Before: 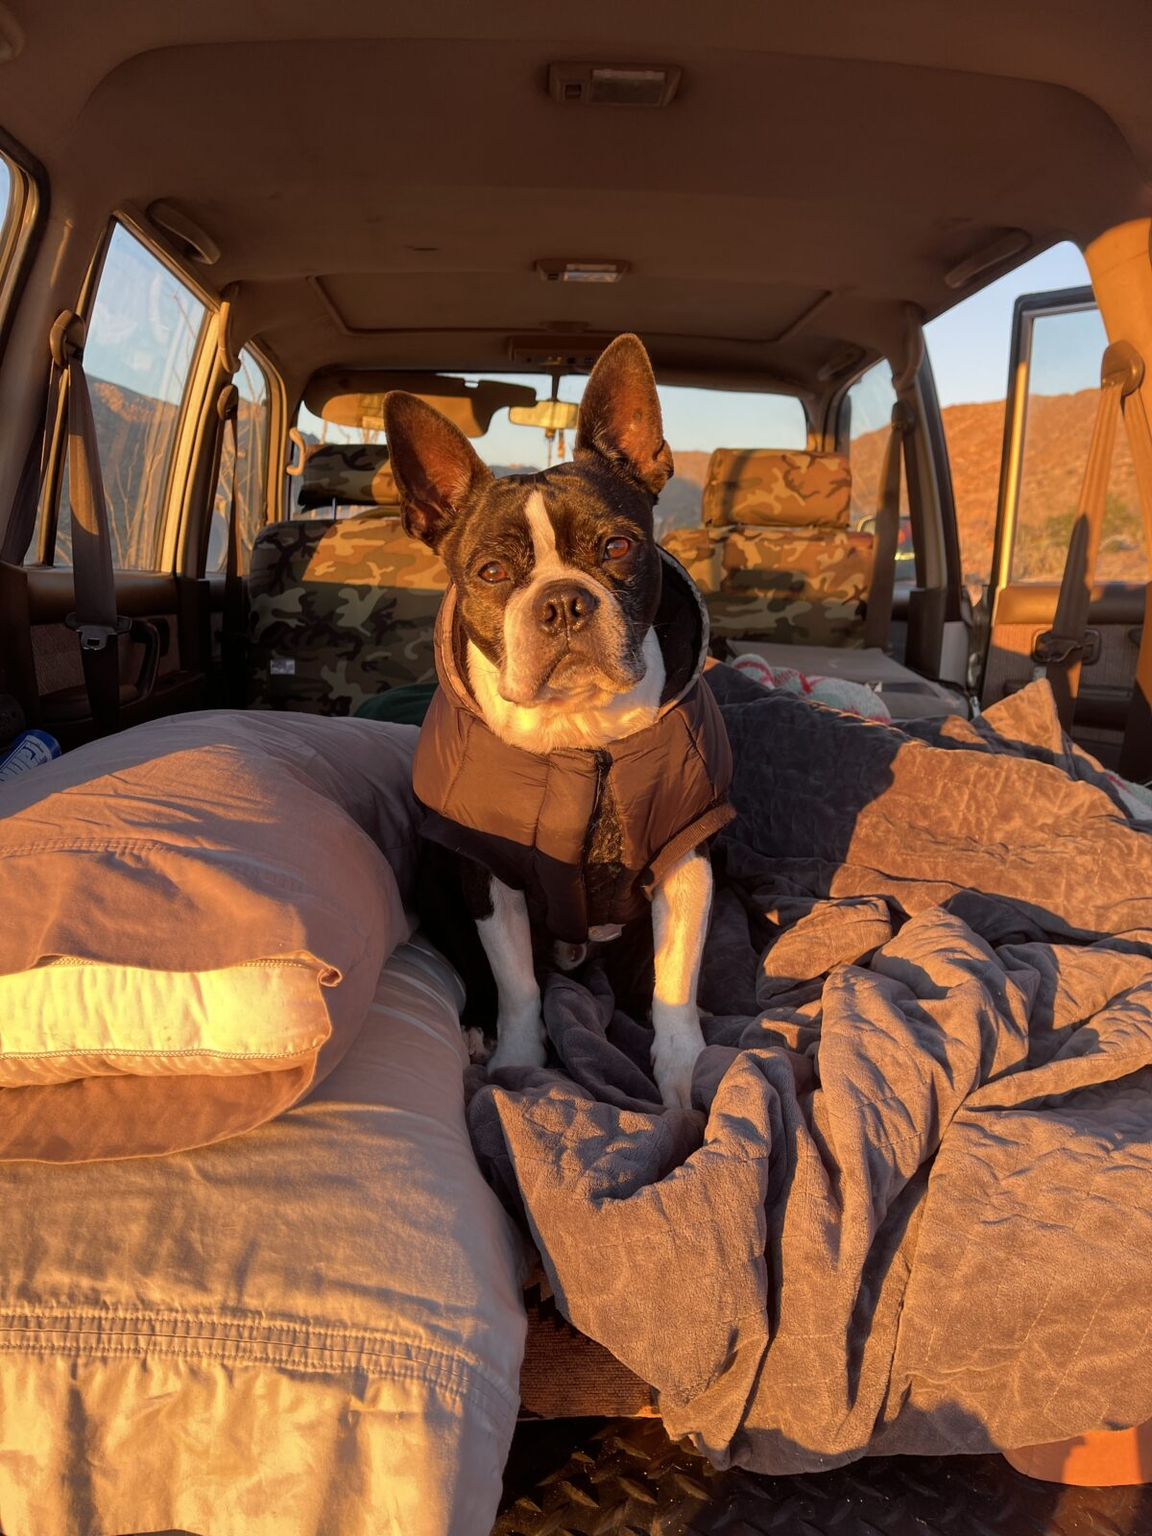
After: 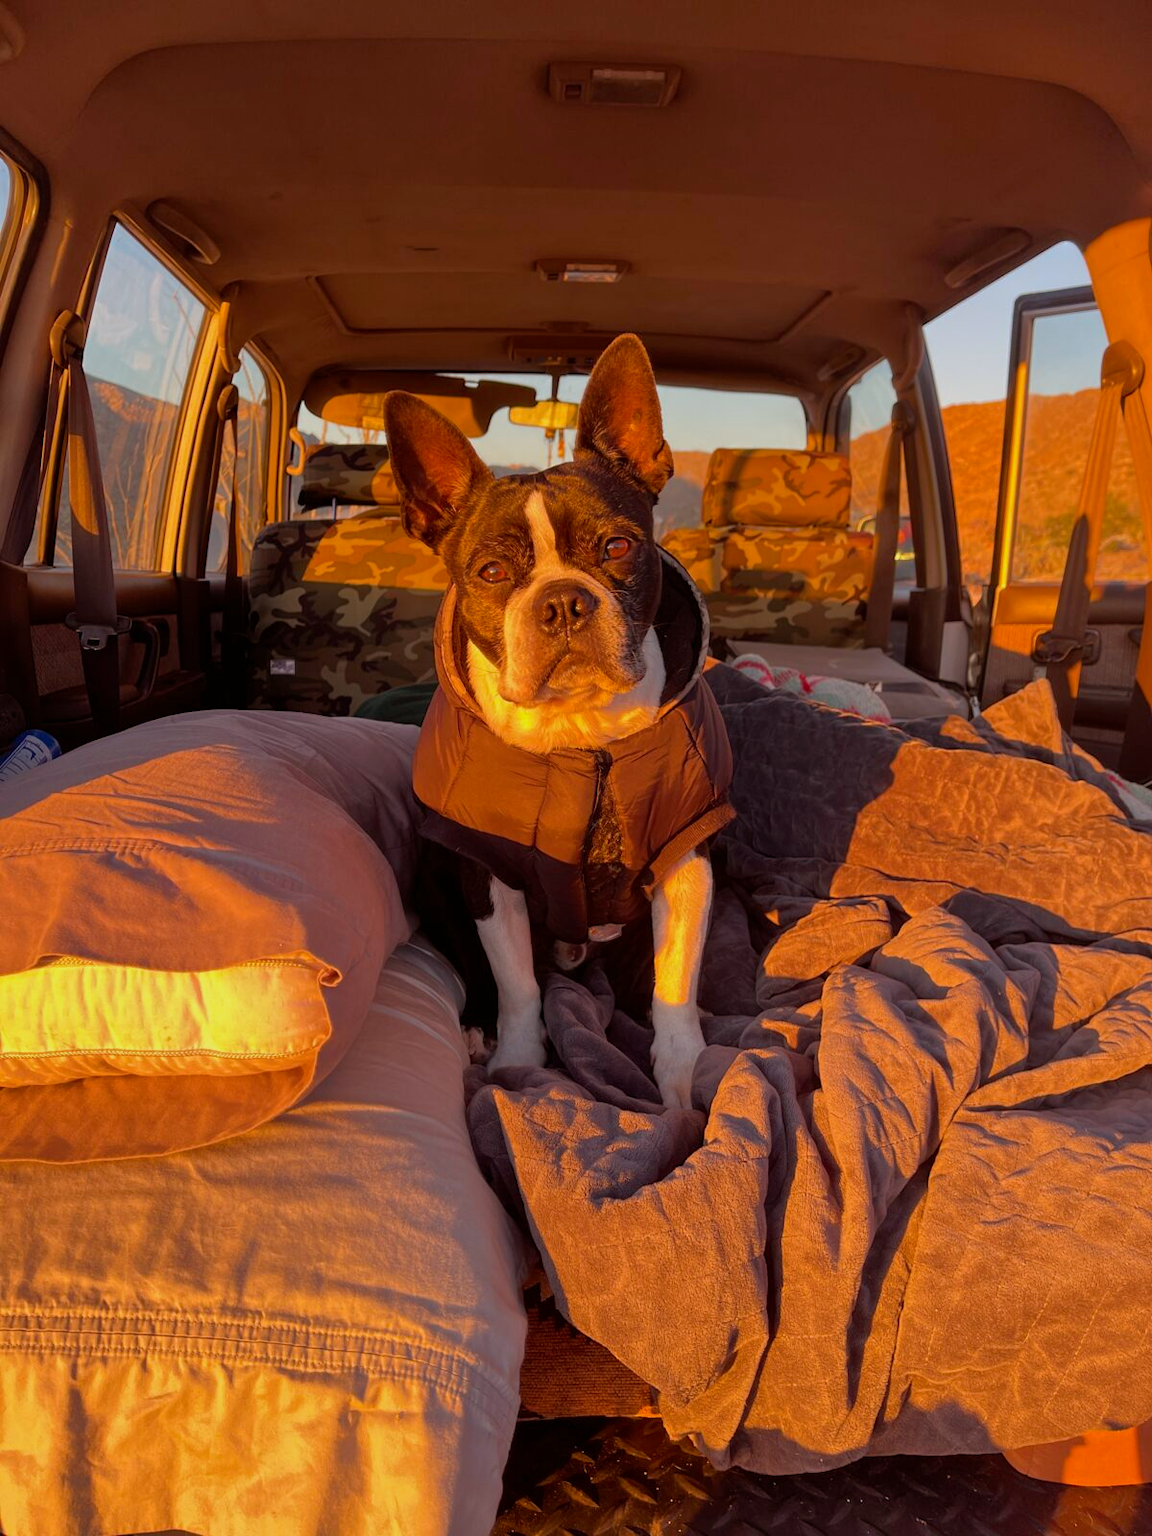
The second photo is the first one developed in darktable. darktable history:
color balance rgb: shadows lift › hue 86.22°, power › chroma 1.527%, power › hue 28.22°, linear chroma grading › global chroma 9.131%, perceptual saturation grading › global saturation 0.294%, global vibrance 11.41%, contrast 4.911%
tone equalizer: -8 EV 0.226 EV, -7 EV 0.408 EV, -6 EV 0.416 EV, -5 EV 0.248 EV, -3 EV -0.282 EV, -2 EV -0.387 EV, -1 EV -0.433 EV, +0 EV -0.252 EV, edges refinement/feathering 500, mask exposure compensation -1.57 EV, preserve details guided filter
